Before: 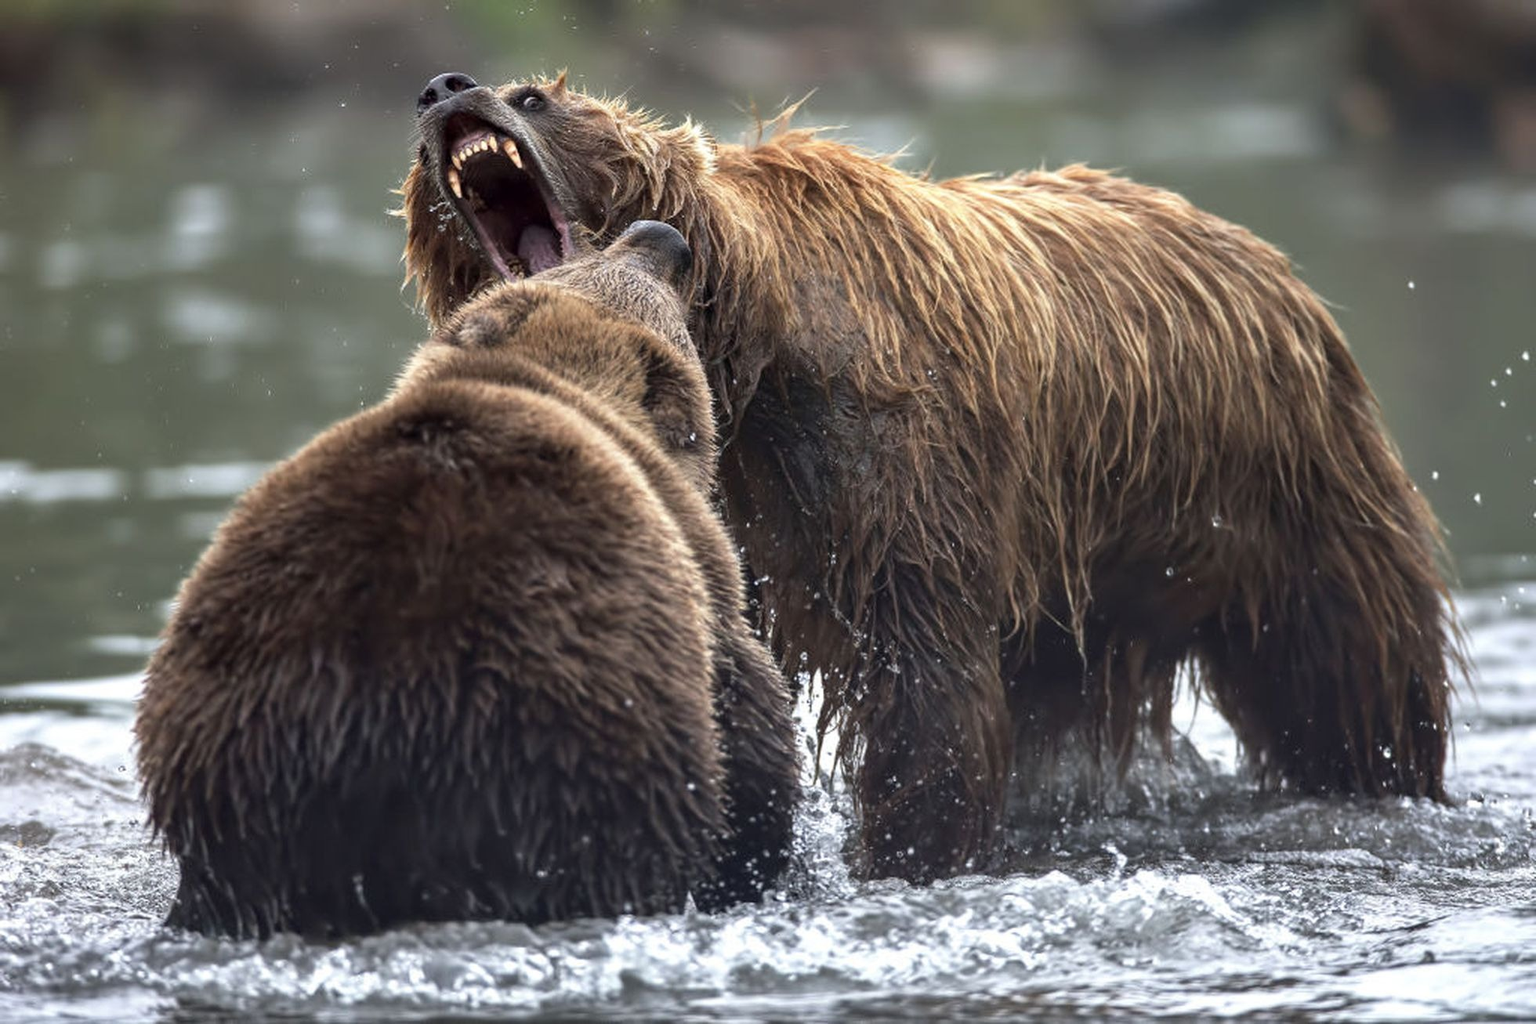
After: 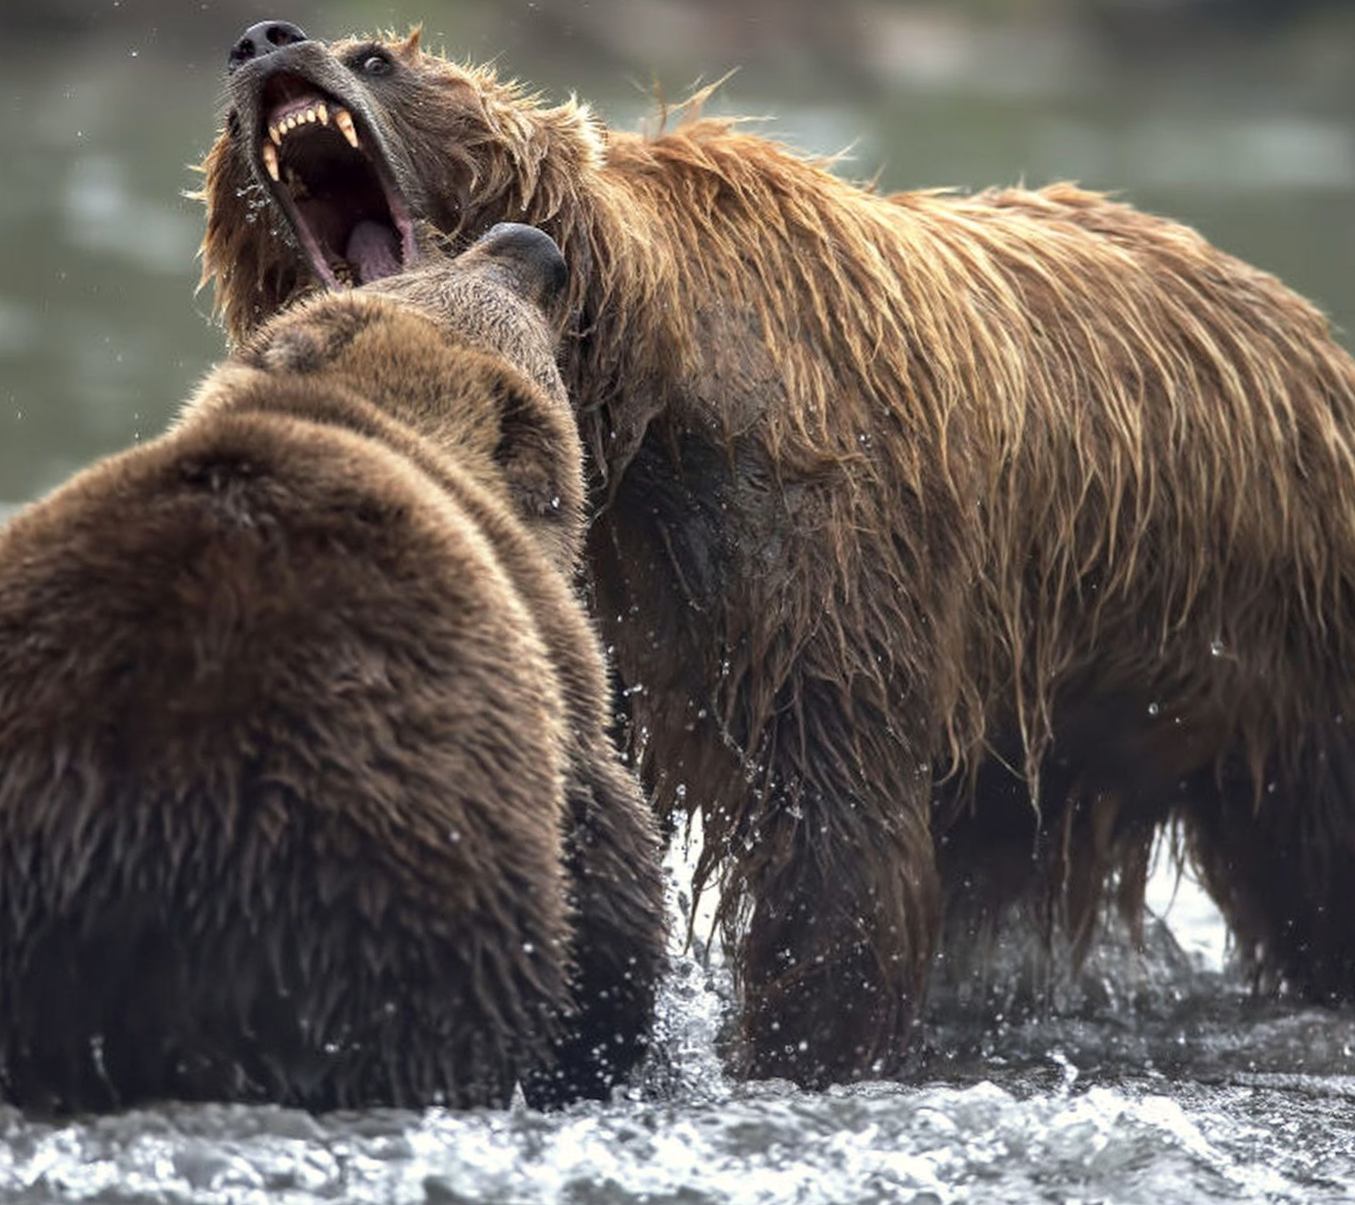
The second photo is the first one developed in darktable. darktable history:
crop and rotate: angle -3.27°, left 14.277%, top 0.028%, right 10.766%, bottom 0.028%
color correction: highlights b* 3
